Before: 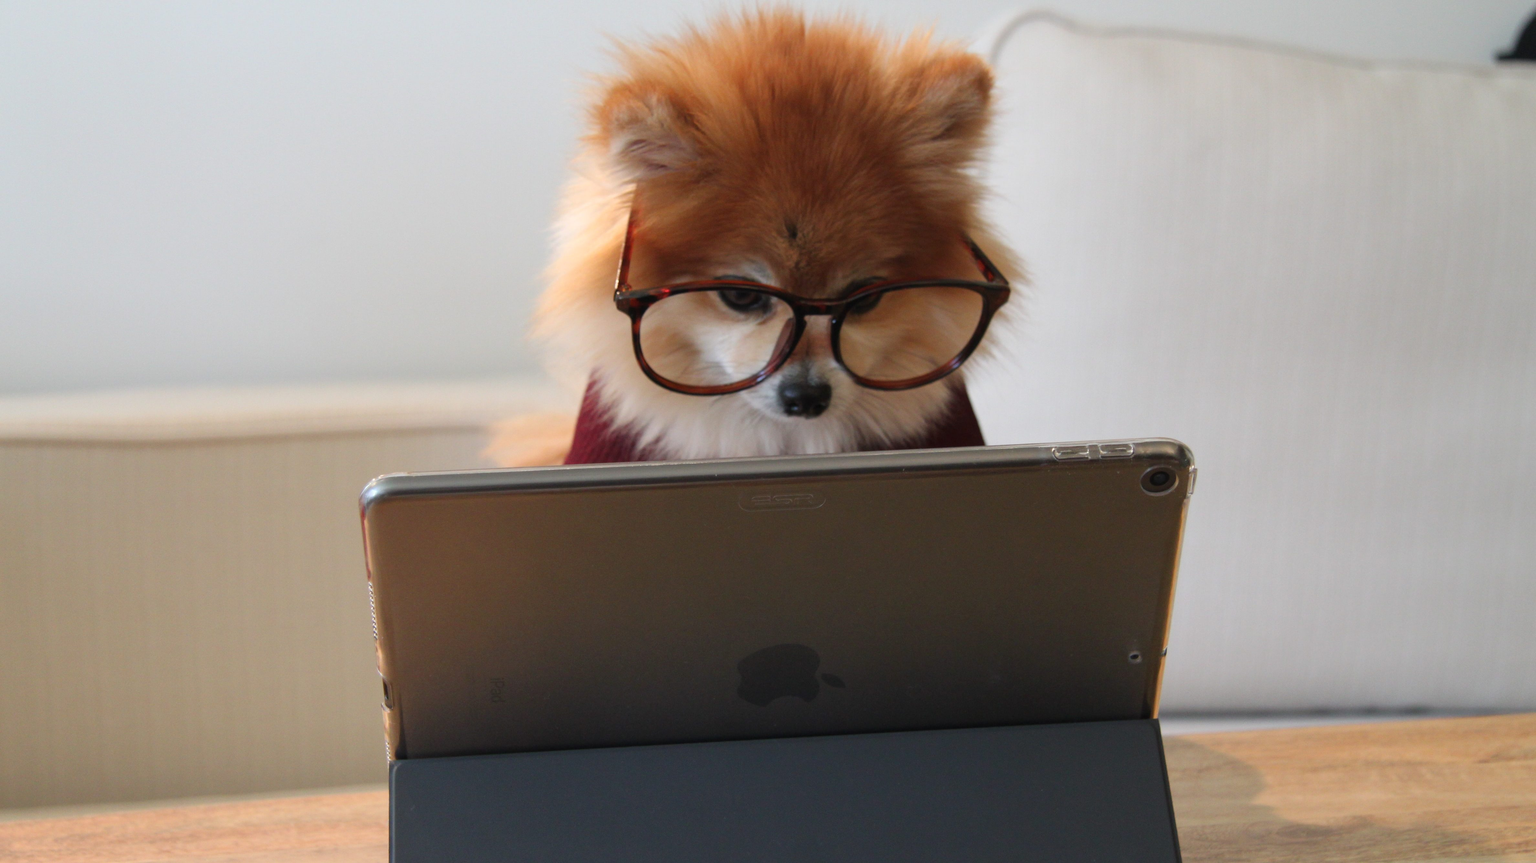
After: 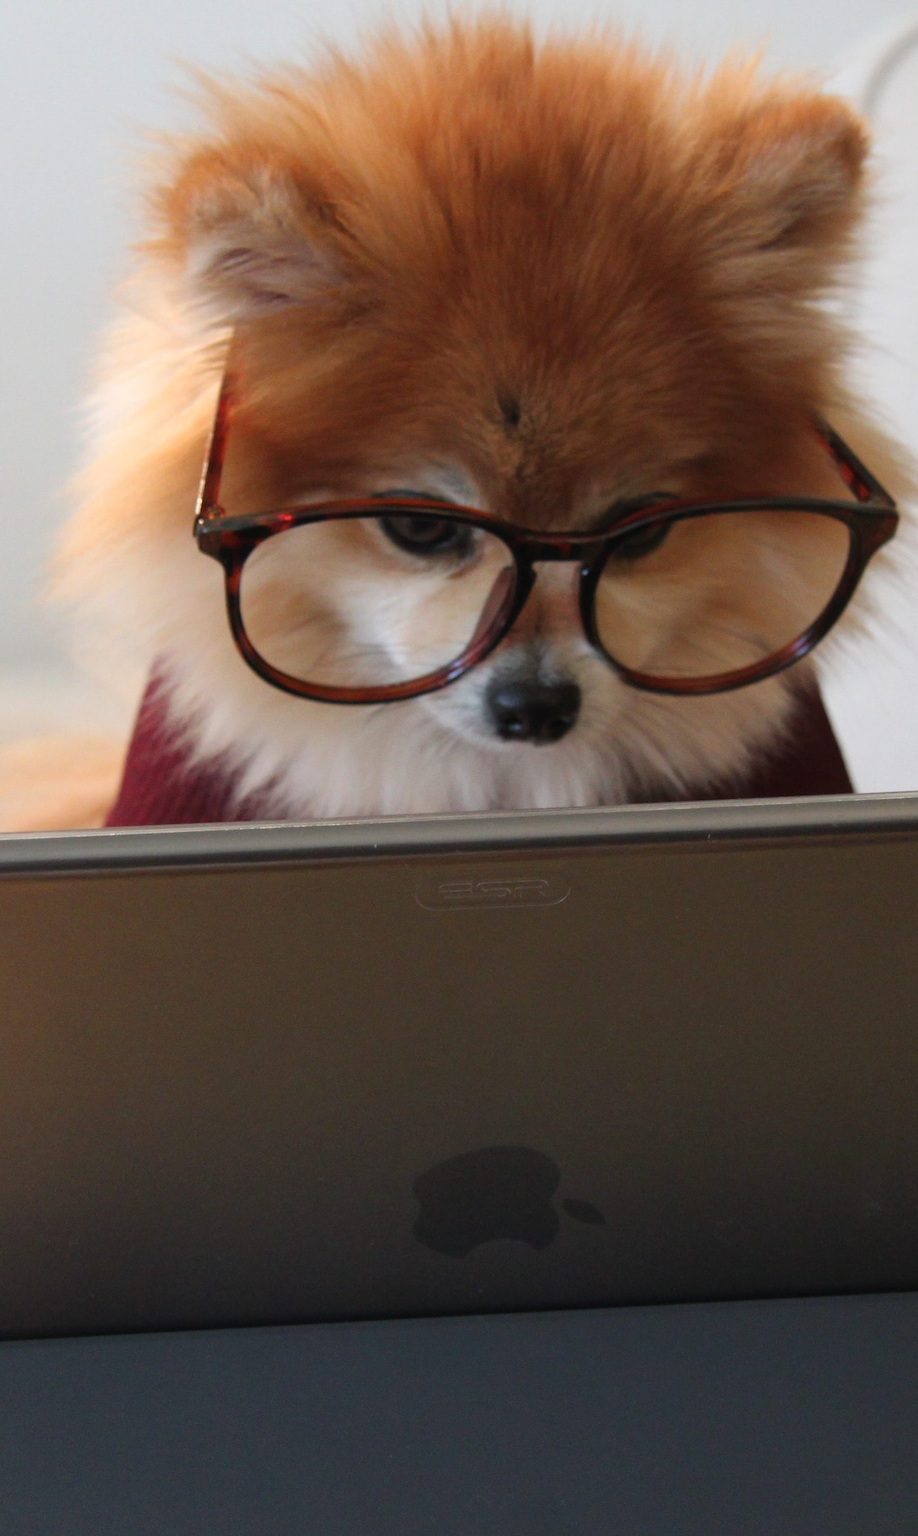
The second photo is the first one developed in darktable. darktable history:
crop: left 32.905%, right 33.449%
